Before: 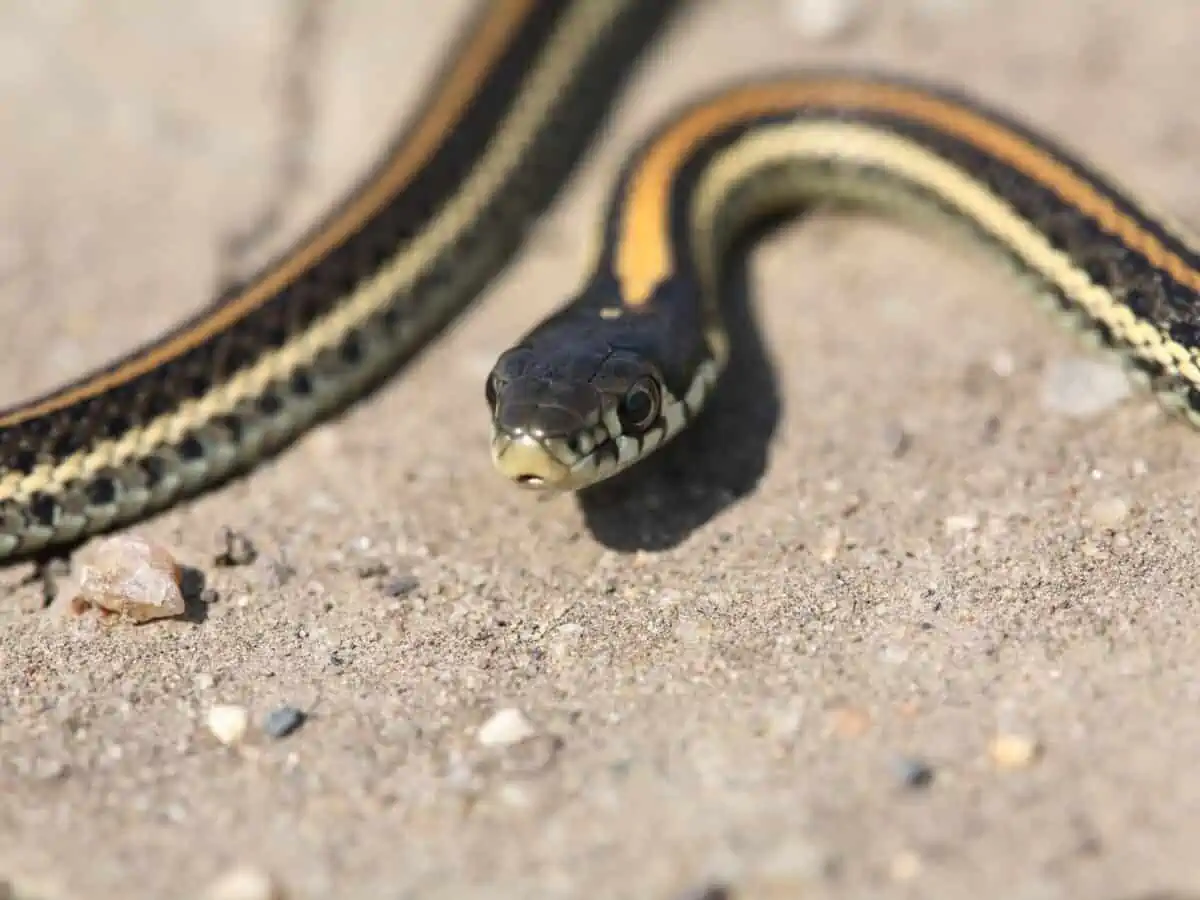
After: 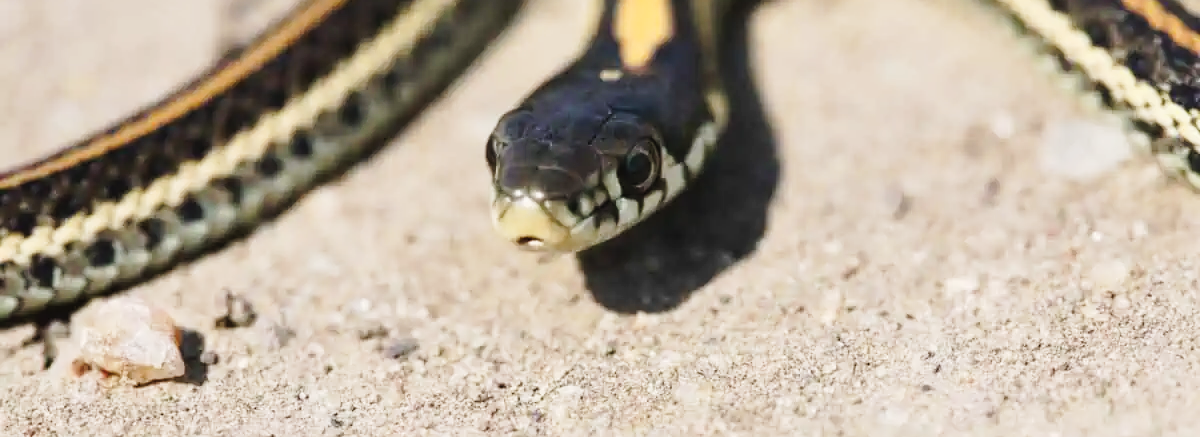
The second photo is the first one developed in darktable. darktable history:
tone curve: curves: ch0 [(0, 0.023) (0.103, 0.087) (0.277, 0.28) (0.46, 0.554) (0.569, 0.68) (0.735, 0.843) (0.994, 0.984)]; ch1 [(0, 0) (0.324, 0.285) (0.456, 0.438) (0.488, 0.497) (0.512, 0.503) (0.535, 0.535) (0.599, 0.606) (0.715, 0.738) (1, 1)]; ch2 [(0, 0) (0.369, 0.388) (0.449, 0.431) (0.478, 0.471) (0.502, 0.503) (0.55, 0.553) (0.603, 0.602) (0.656, 0.713) (1, 1)], preserve colors none
crop and rotate: top 26.502%, bottom 24.936%
